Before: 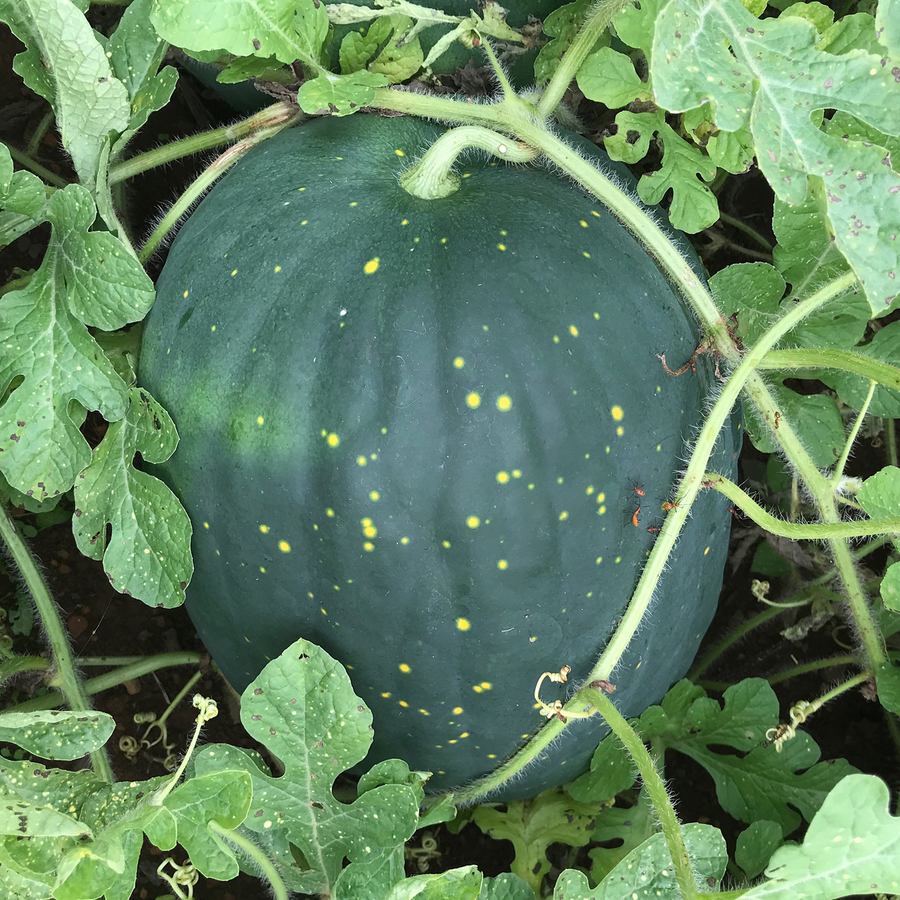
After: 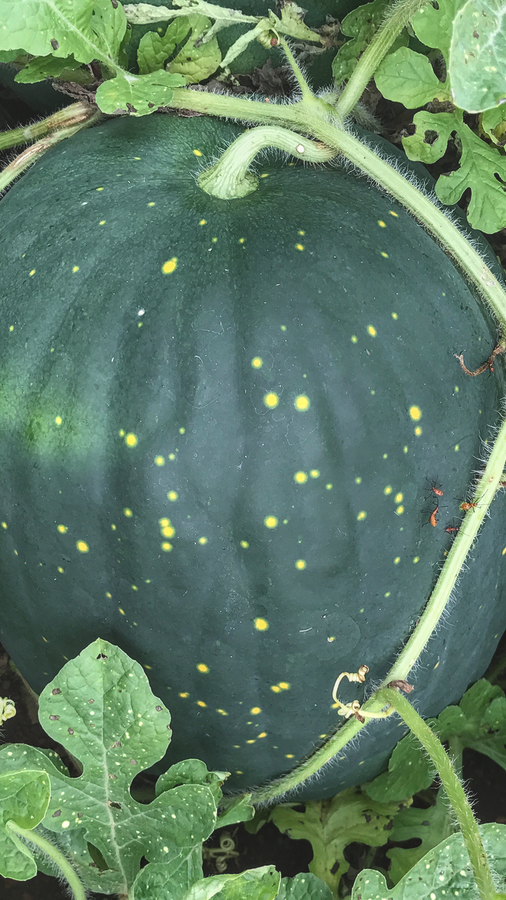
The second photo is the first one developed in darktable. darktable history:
exposure: black level correction -0.014, exposure -0.193 EV, compensate highlight preservation false
crop and rotate: left 22.516%, right 21.234%
local contrast: detail 130%
